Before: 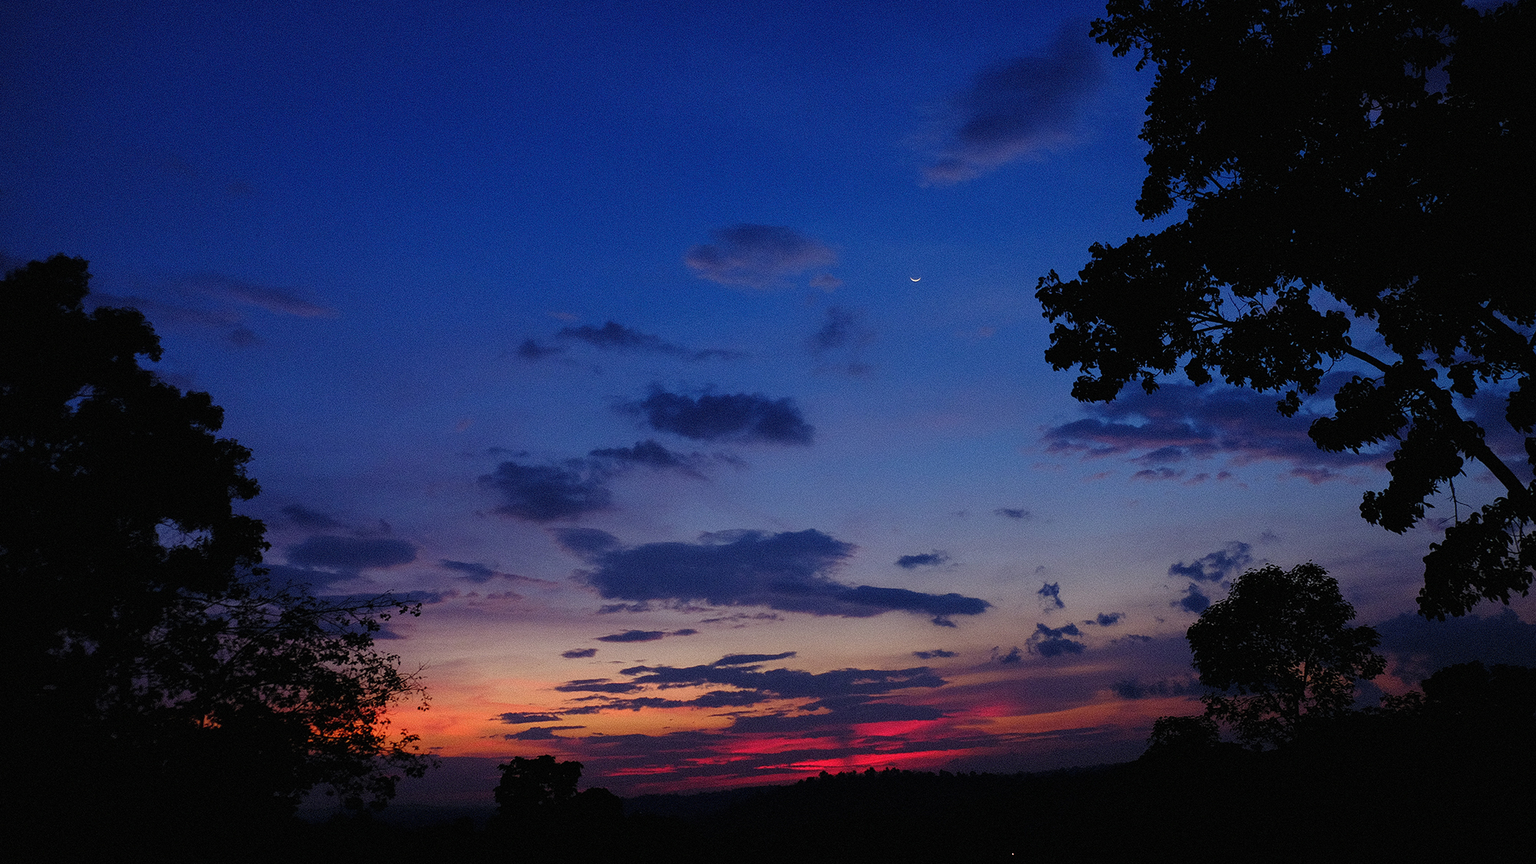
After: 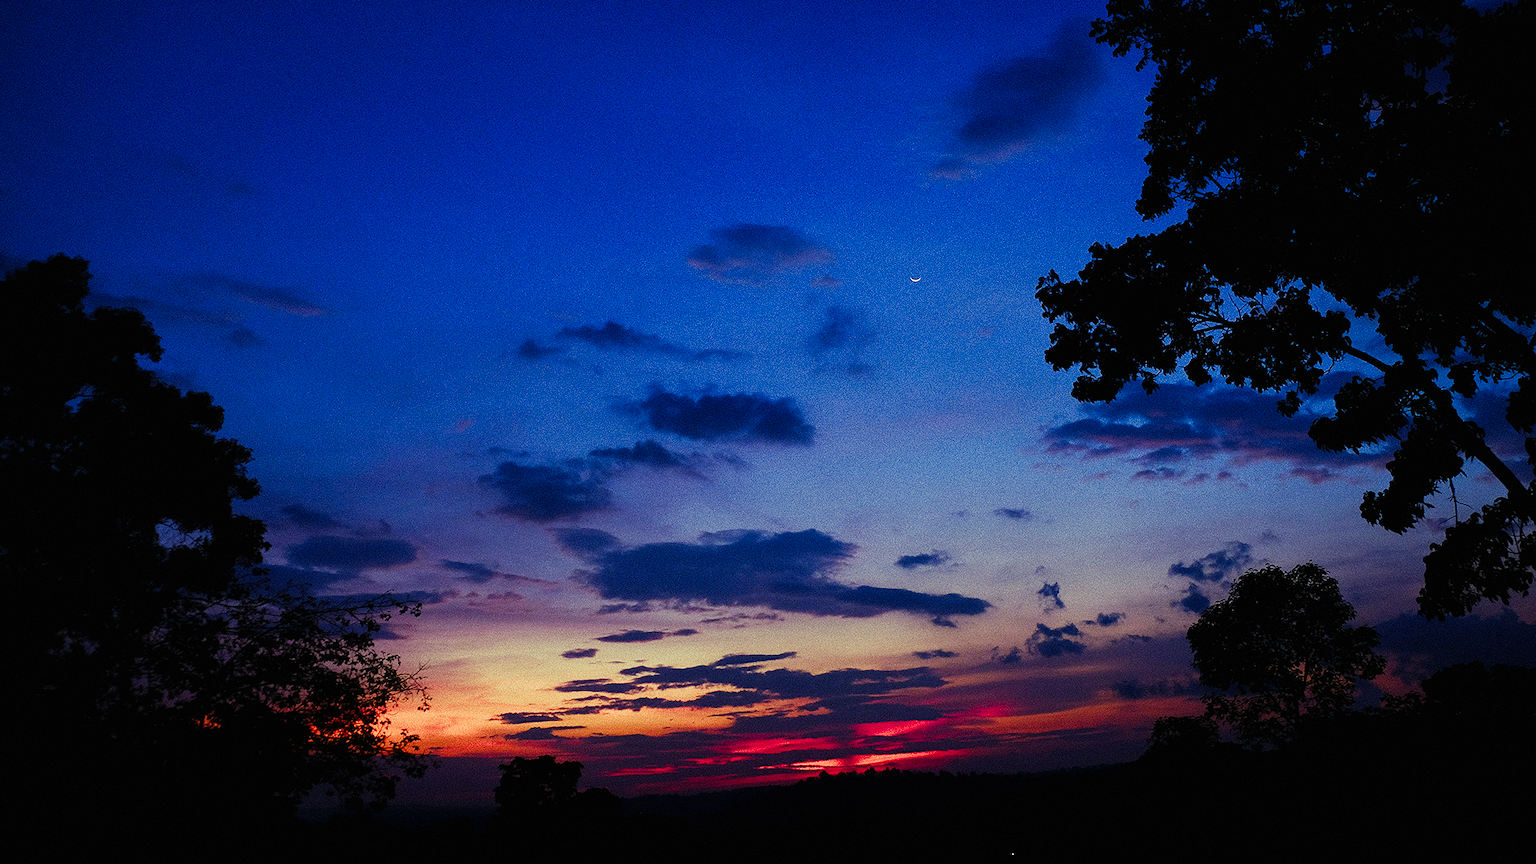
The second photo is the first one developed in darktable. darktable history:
tone equalizer: -8 EV -0.75 EV, -7 EV -0.7 EV, -6 EV -0.6 EV, -5 EV -0.4 EV, -3 EV 0.4 EV, -2 EV 0.6 EV, -1 EV 0.7 EV, +0 EV 0.75 EV, edges refinement/feathering 500, mask exposure compensation -1.57 EV, preserve details no
contrast brightness saturation: brightness -0.02, saturation 0.35
split-toning: shadows › hue 290.82°, shadows › saturation 0.34, highlights › saturation 0.38, balance 0, compress 50%
